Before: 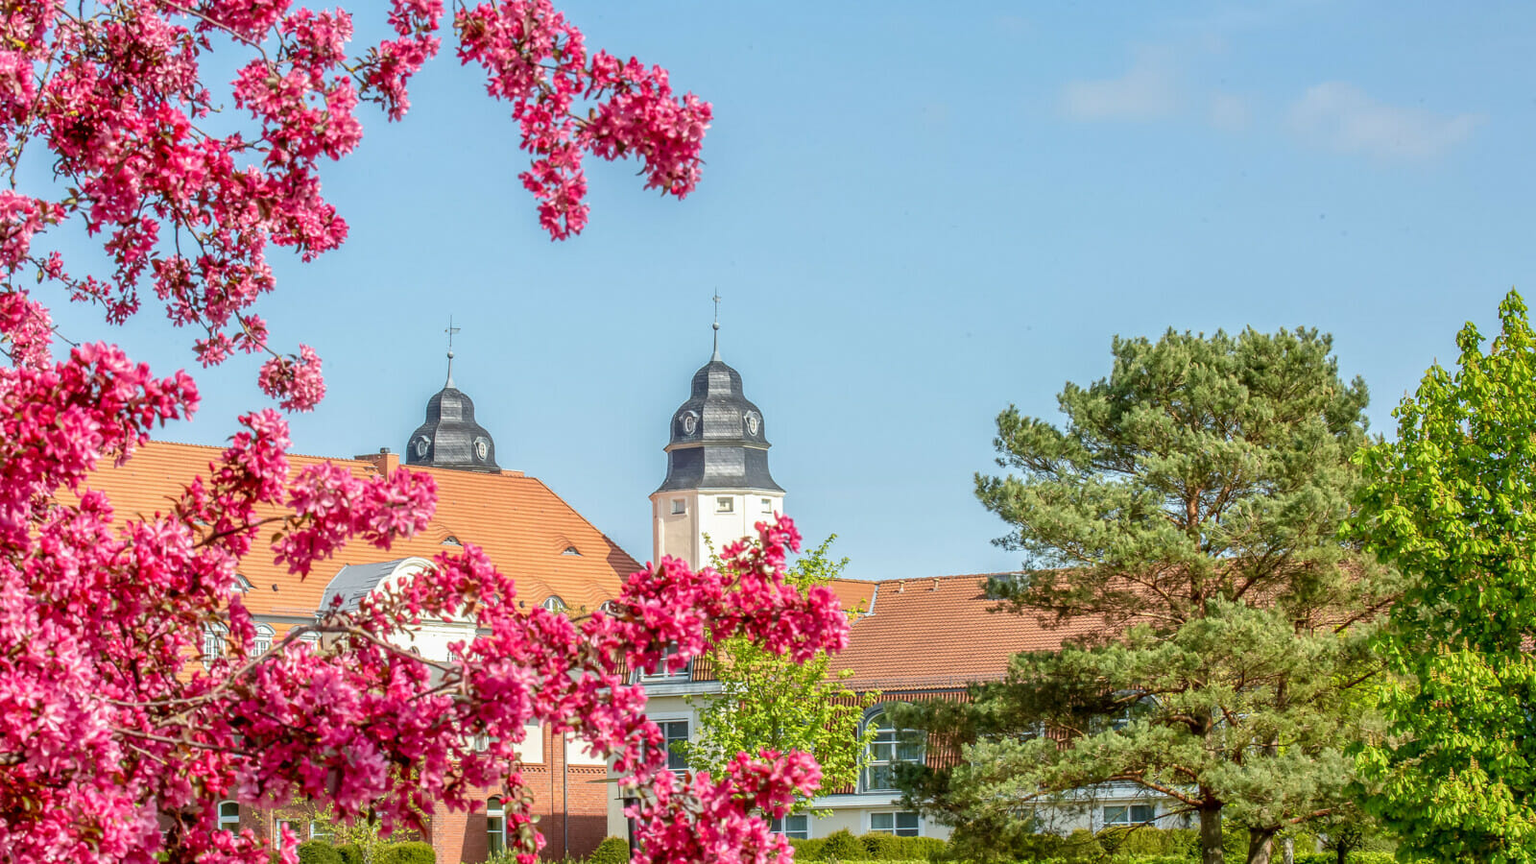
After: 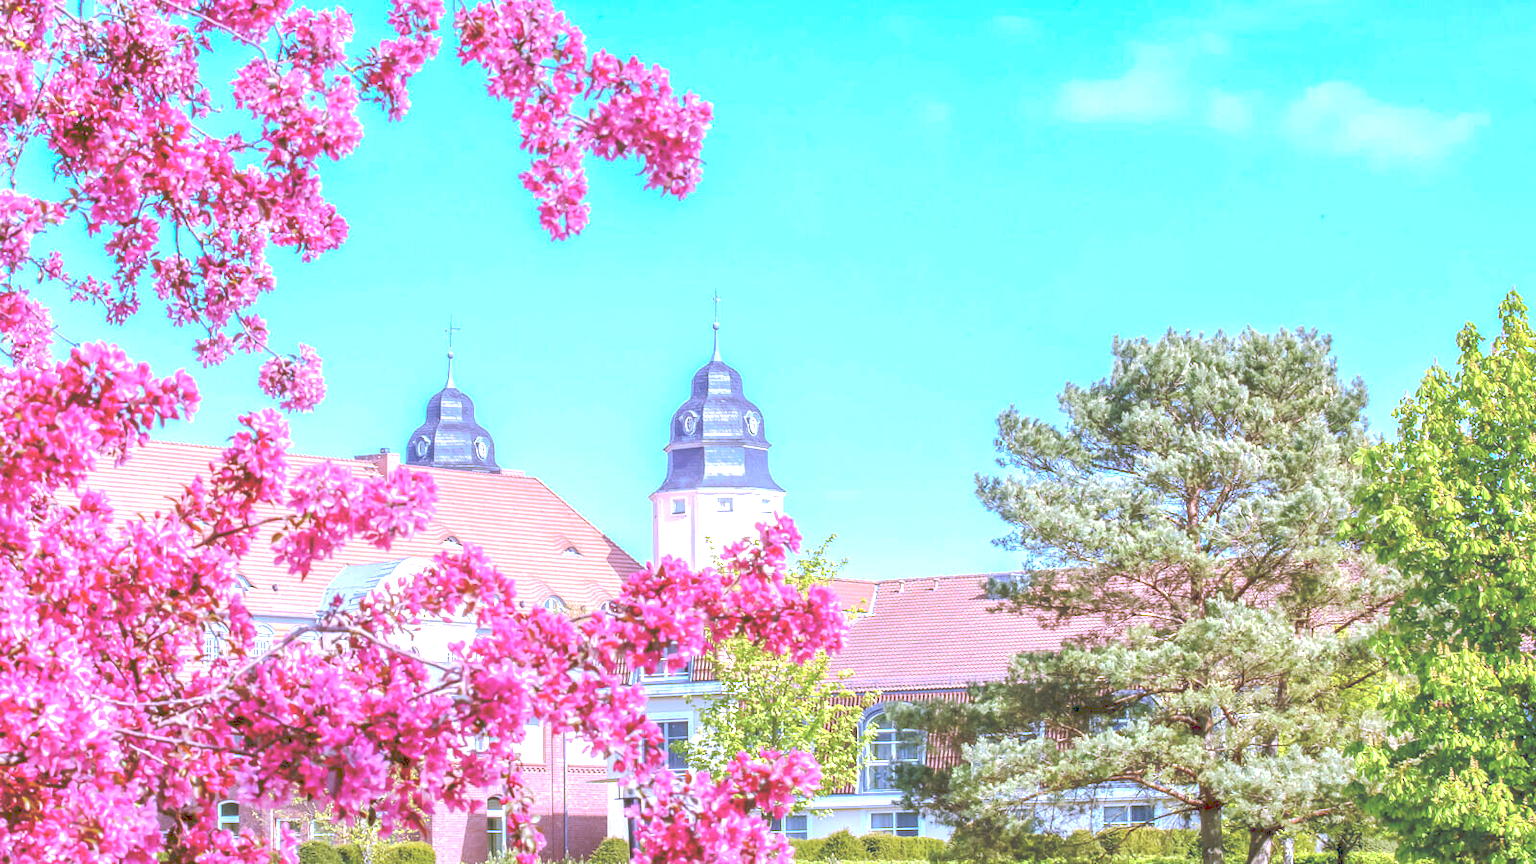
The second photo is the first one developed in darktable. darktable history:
tone equalizer: on, module defaults
white balance: red 0.98, blue 1.61
exposure: black level correction 0.001, exposure 1.05 EV, compensate exposure bias true, compensate highlight preservation false
tone curve: curves: ch0 [(0, 0) (0.003, 0.298) (0.011, 0.298) (0.025, 0.298) (0.044, 0.3) (0.069, 0.302) (0.1, 0.312) (0.136, 0.329) (0.177, 0.354) (0.224, 0.376) (0.277, 0.408) (0.335, 0.453) (0.399, 0.503) (0.468, 0.562) (0.543, 0.623) (0.623, 0.686) (0.709, 0.754) (0.801, 0.825) (0.898, 0.873) (1, 1)], preserve colors none
